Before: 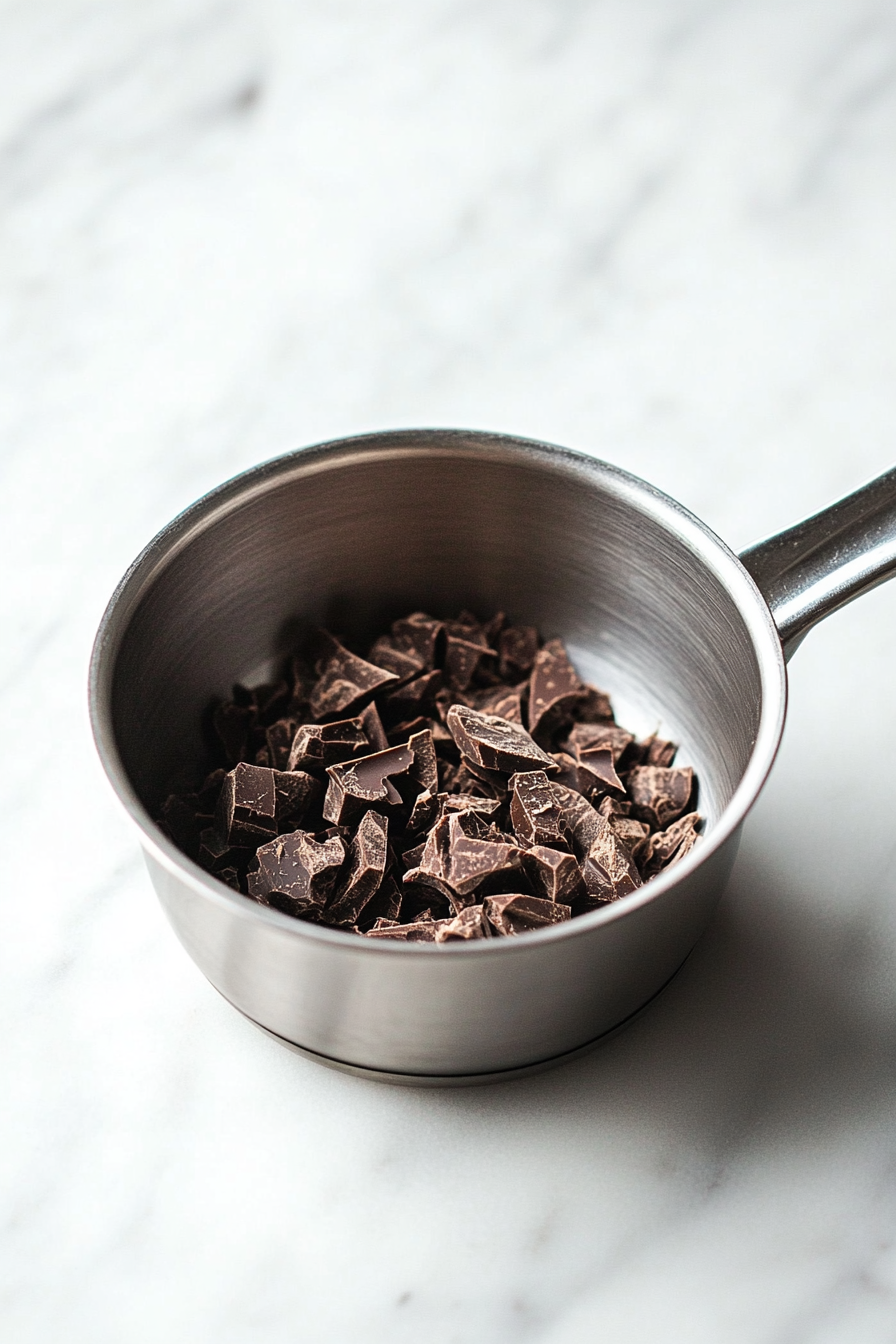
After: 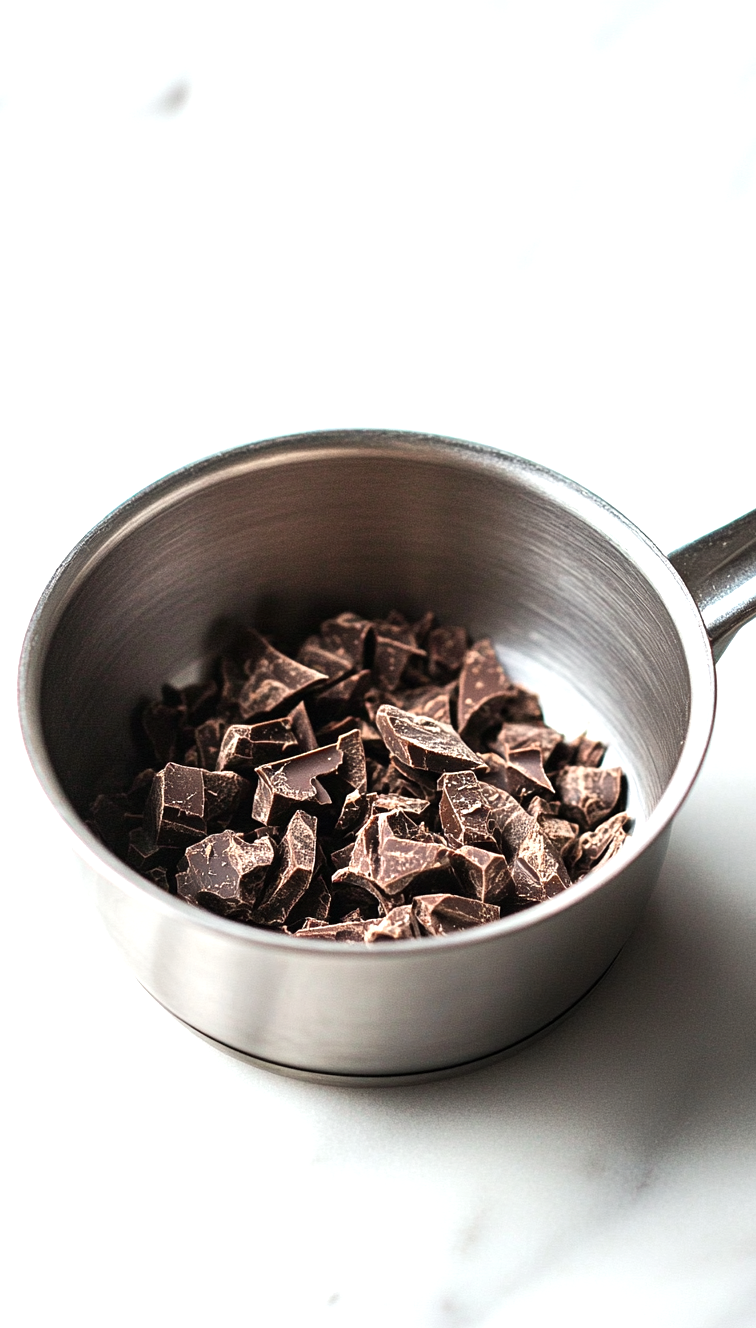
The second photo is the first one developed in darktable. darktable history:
exposure: black level correction 0.001, exposure 0.5 EV, compensate exposure bias true, compensate highlight preservation false
crop: left 8.026%, right 7.374%
